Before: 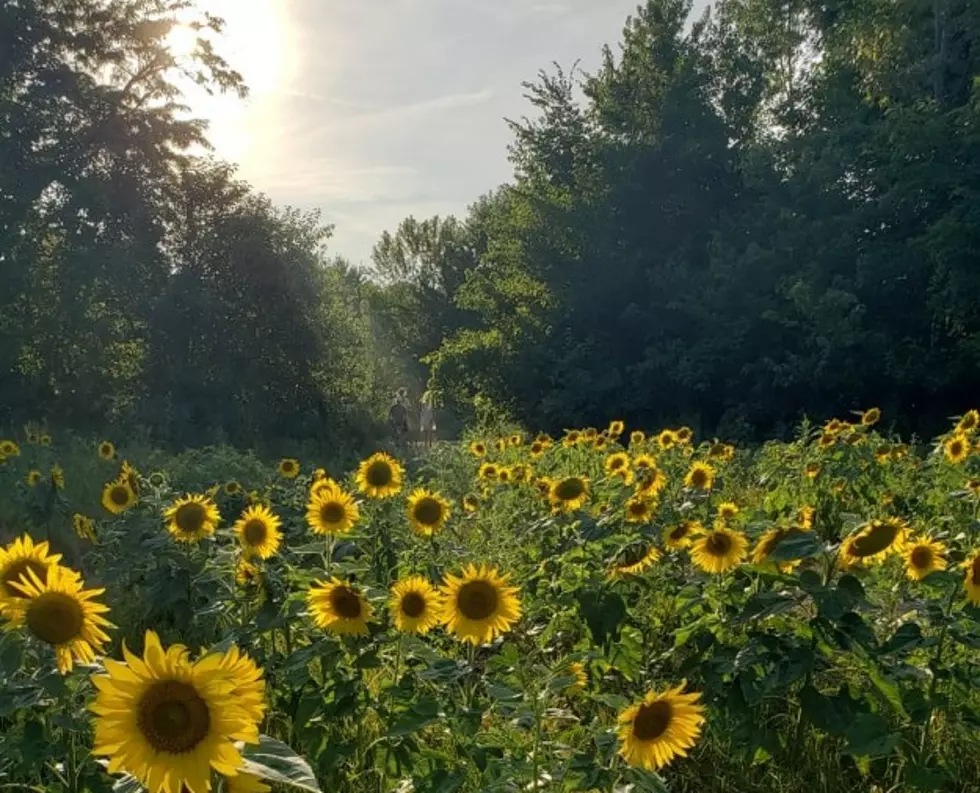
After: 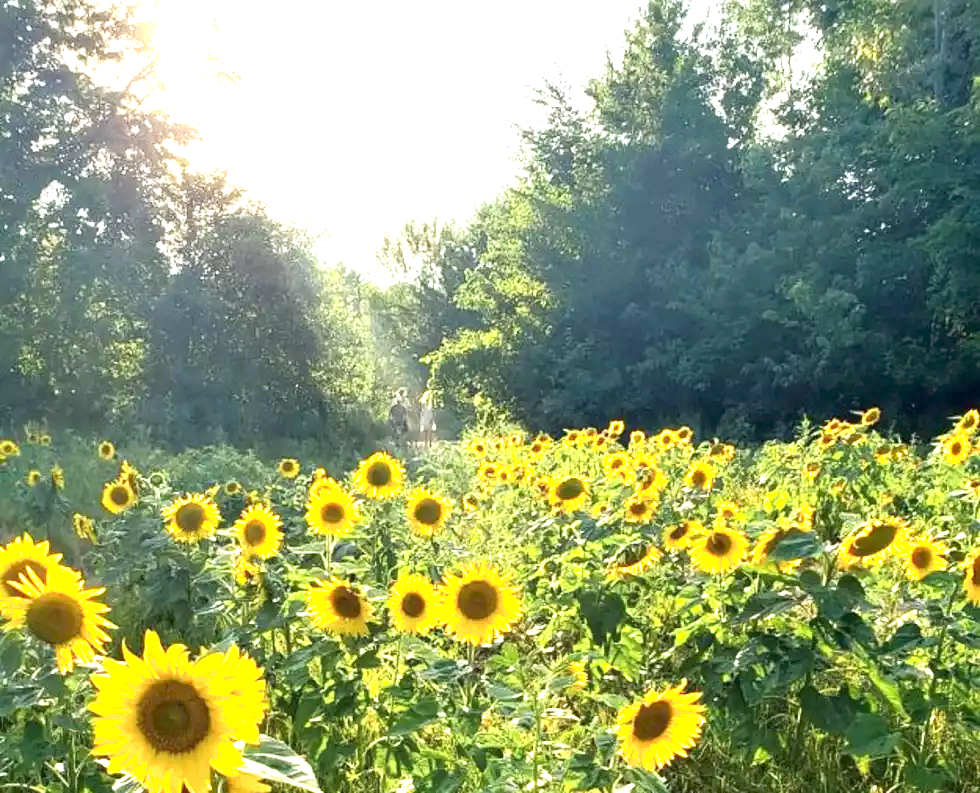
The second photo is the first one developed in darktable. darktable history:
exposure: exposure 2.25 EV, compensate highlight preservation false
tone equalizer: on, module defaults
shadows and highlights: shadows 0, highlights 40
